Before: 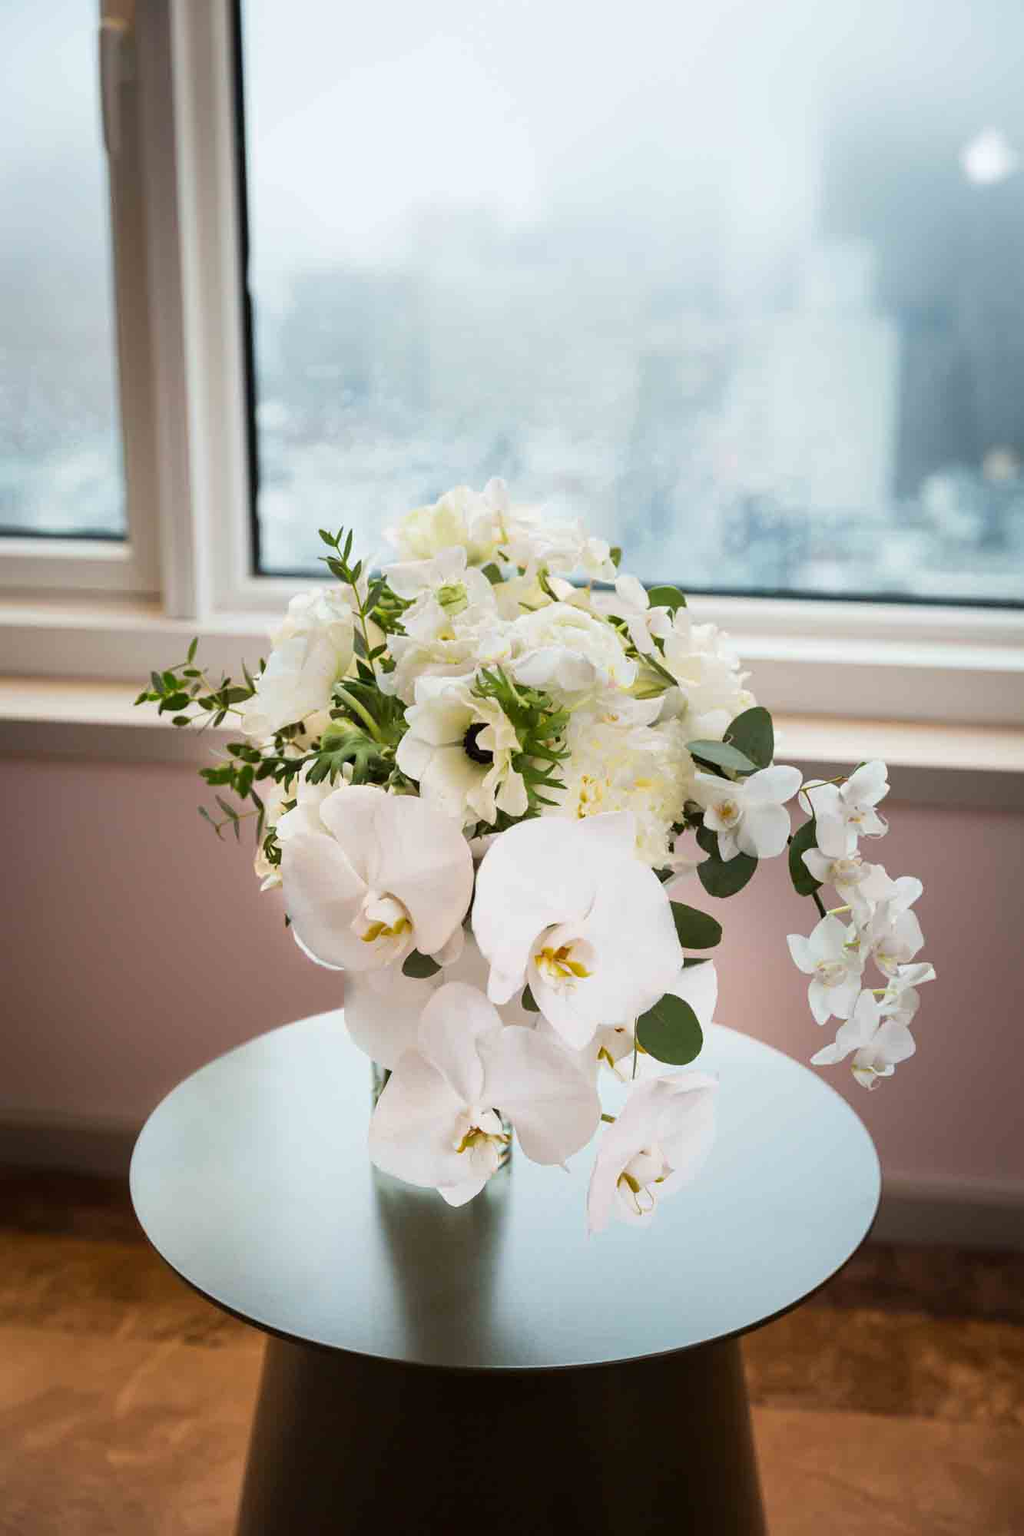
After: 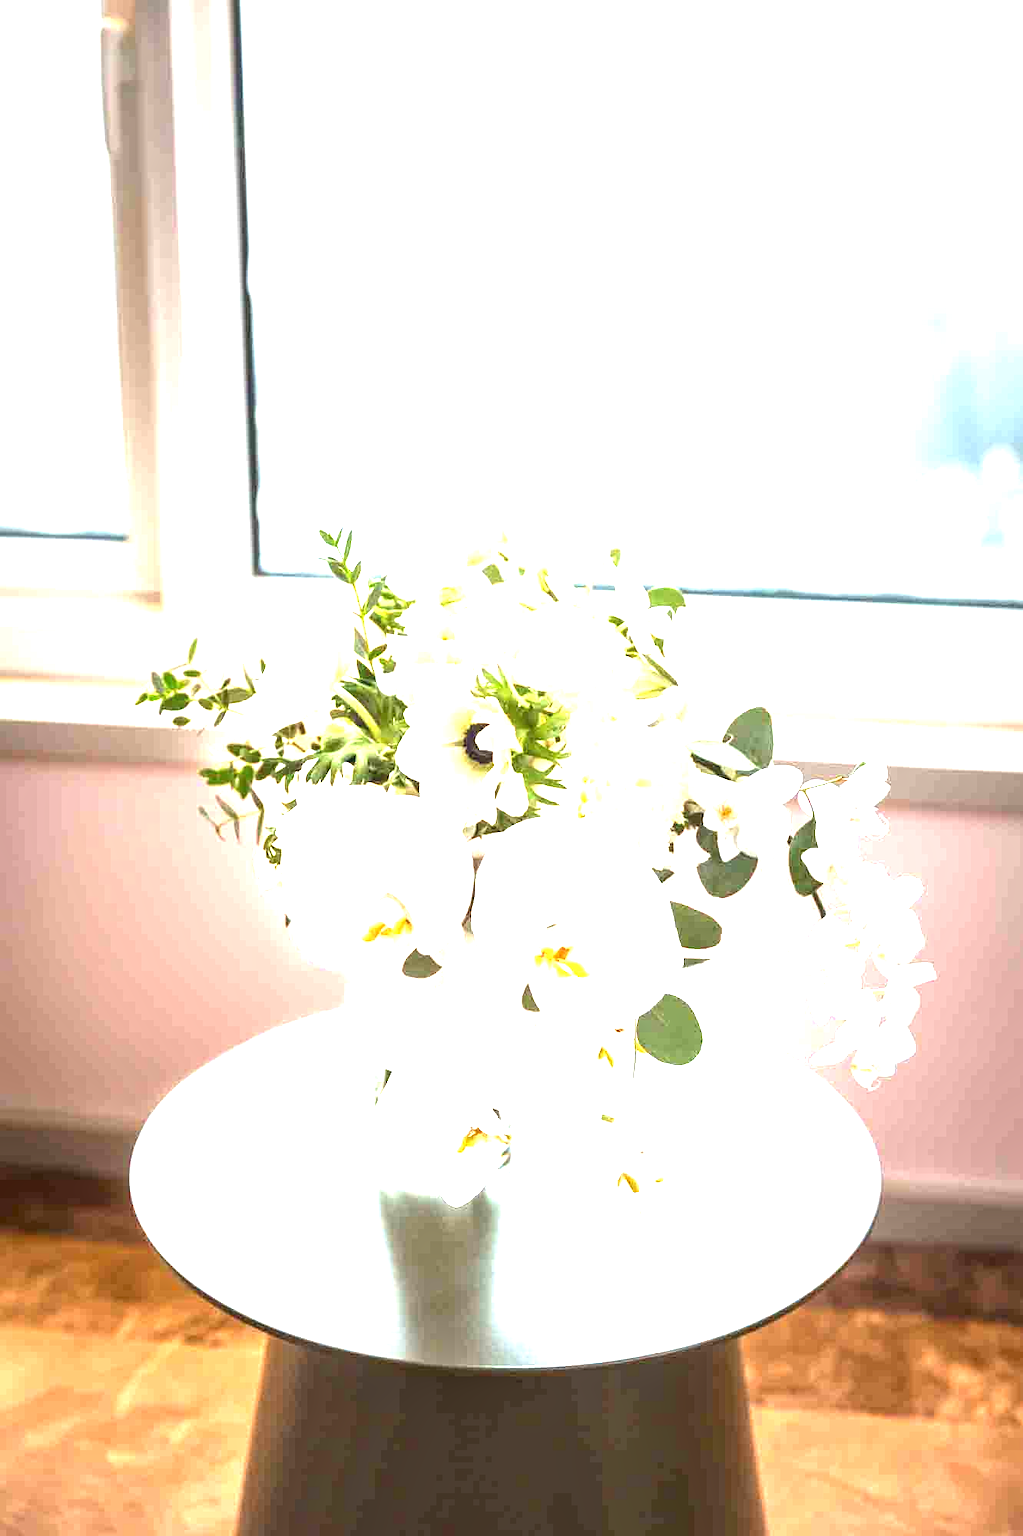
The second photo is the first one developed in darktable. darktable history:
exposure: exposure 2.055 EV, compensate highlight preservation false
local contrast: detail 139%
